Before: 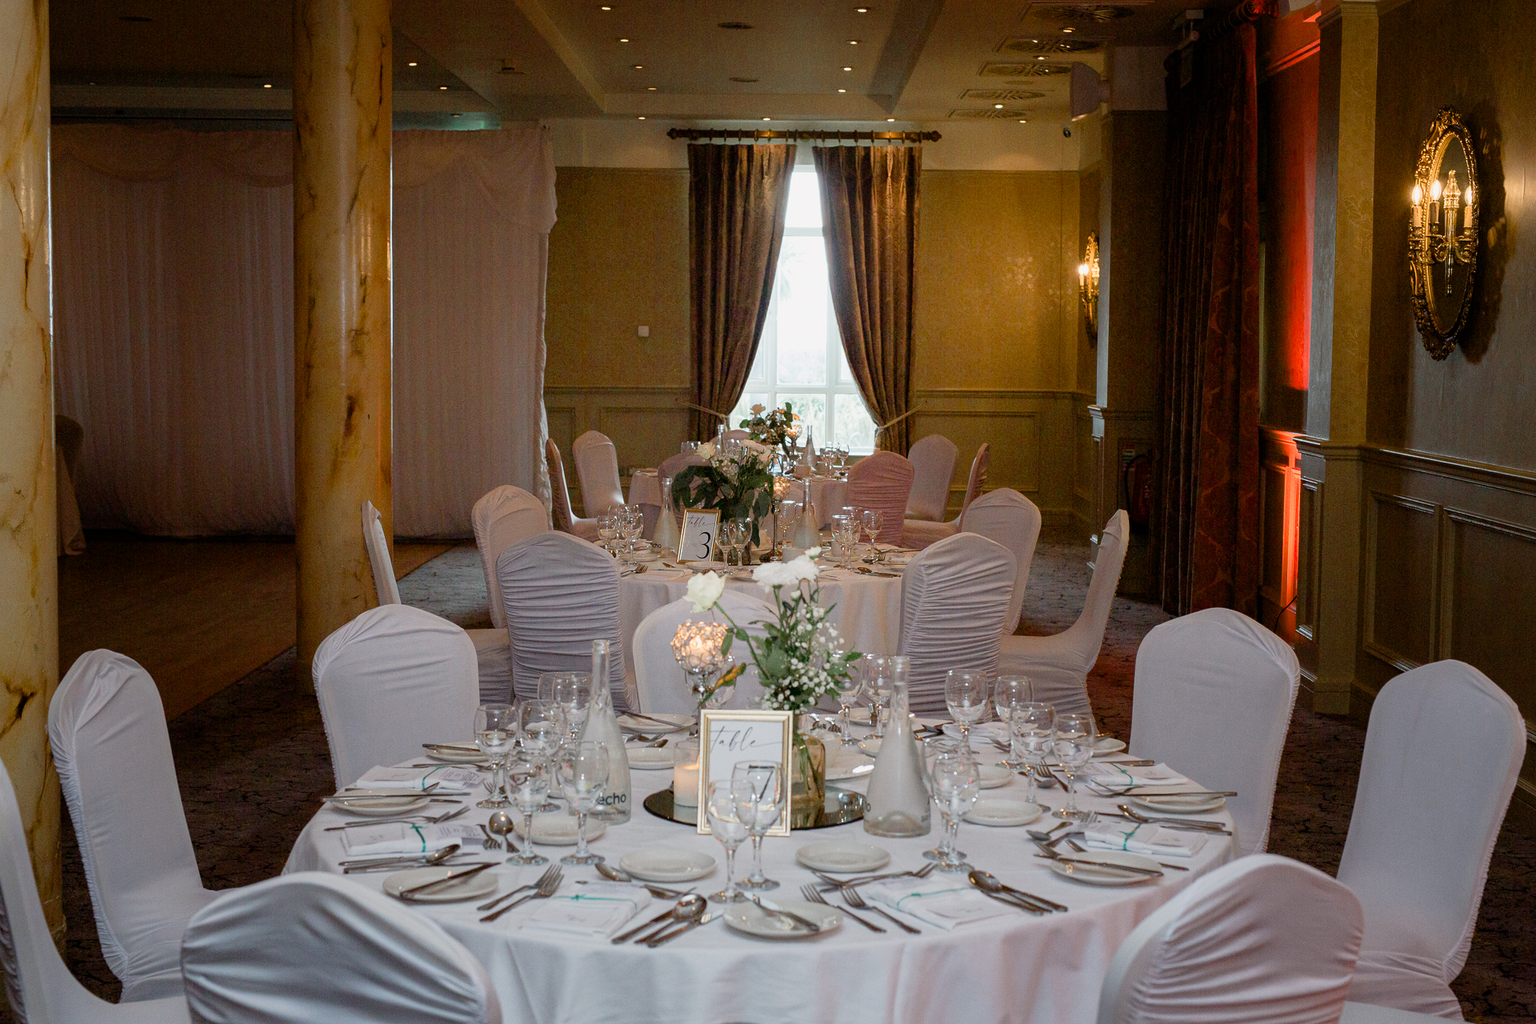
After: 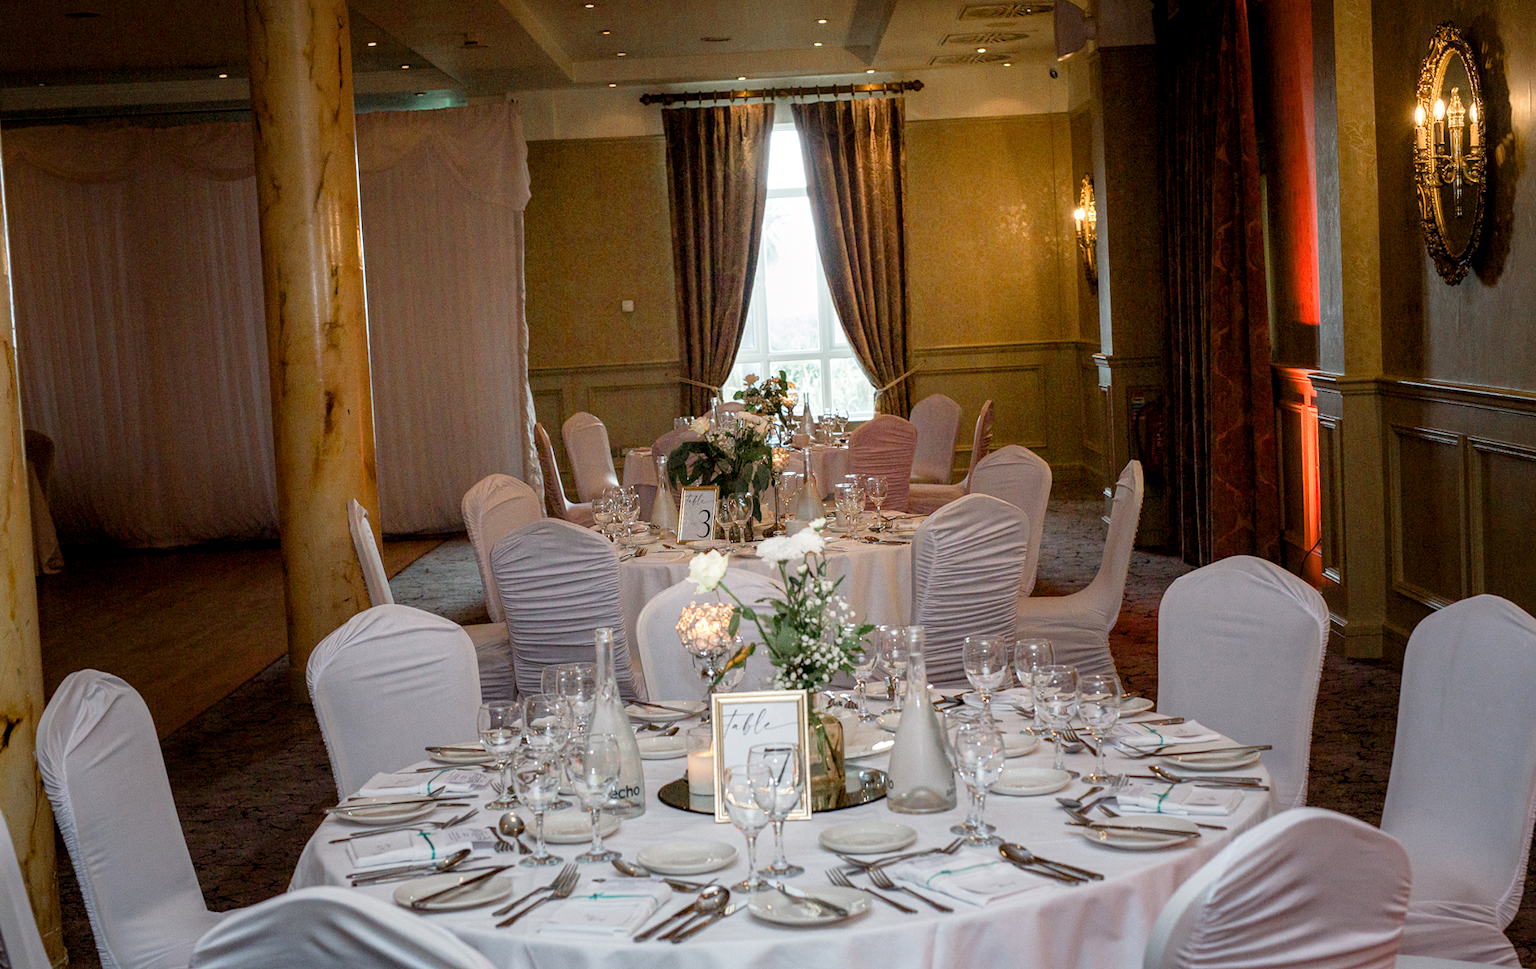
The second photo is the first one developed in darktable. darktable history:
rotate and perspective: rotation -3.52°, crop left 0.036, crop right 0.964, crop top 0.081, crop bottom 0.919
exposure: exposure 0.207 EV, compensate highlight preservation false
local contrast: on, module defaults
